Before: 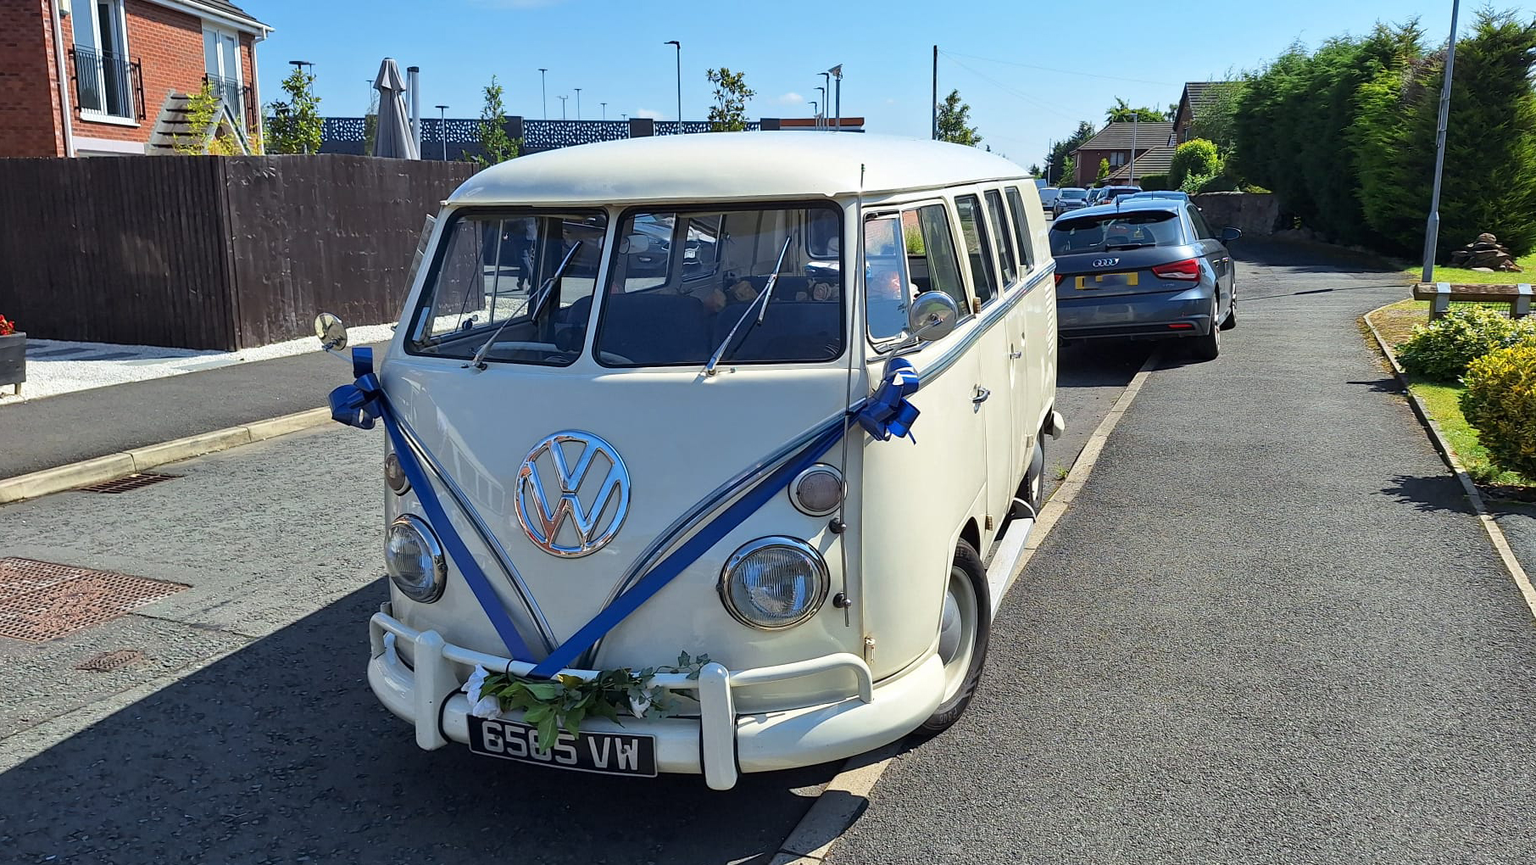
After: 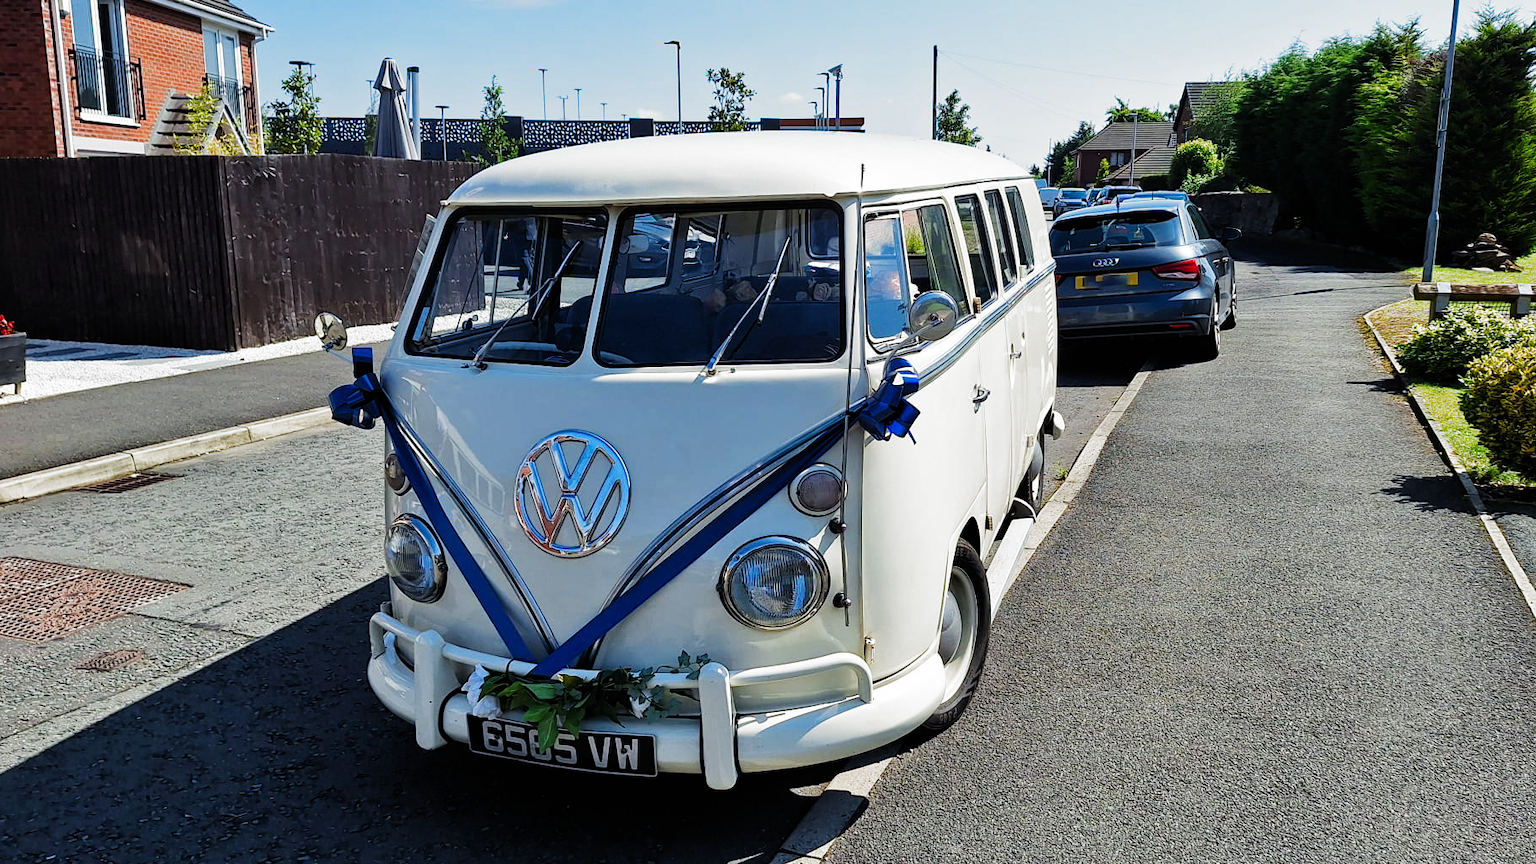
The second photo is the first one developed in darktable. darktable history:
filmic rgb: black relative exposure -6.43 EV, white relative exposure 2.43 EV, threshold 3 EV, hardness 5.27, latitude 0.1%, contrast 1.425, highlights saturation mix 2%, preserve chrominance no, color science v5 (2021), contrast in shadows safe, contrast in highlights safe, enable highlight reconstruction true
